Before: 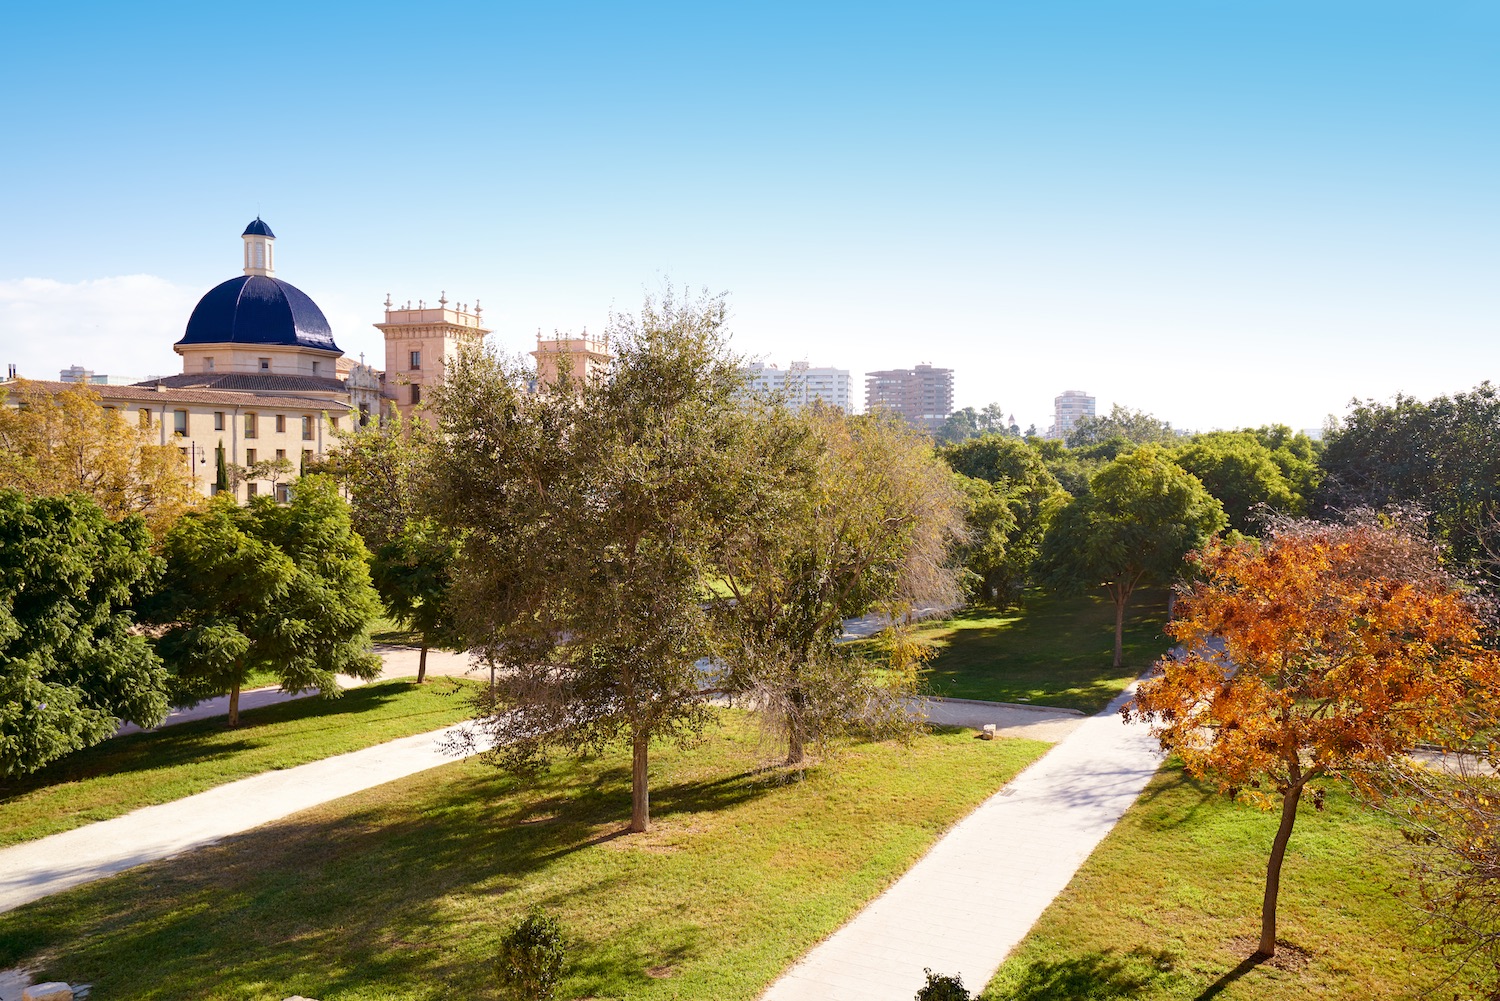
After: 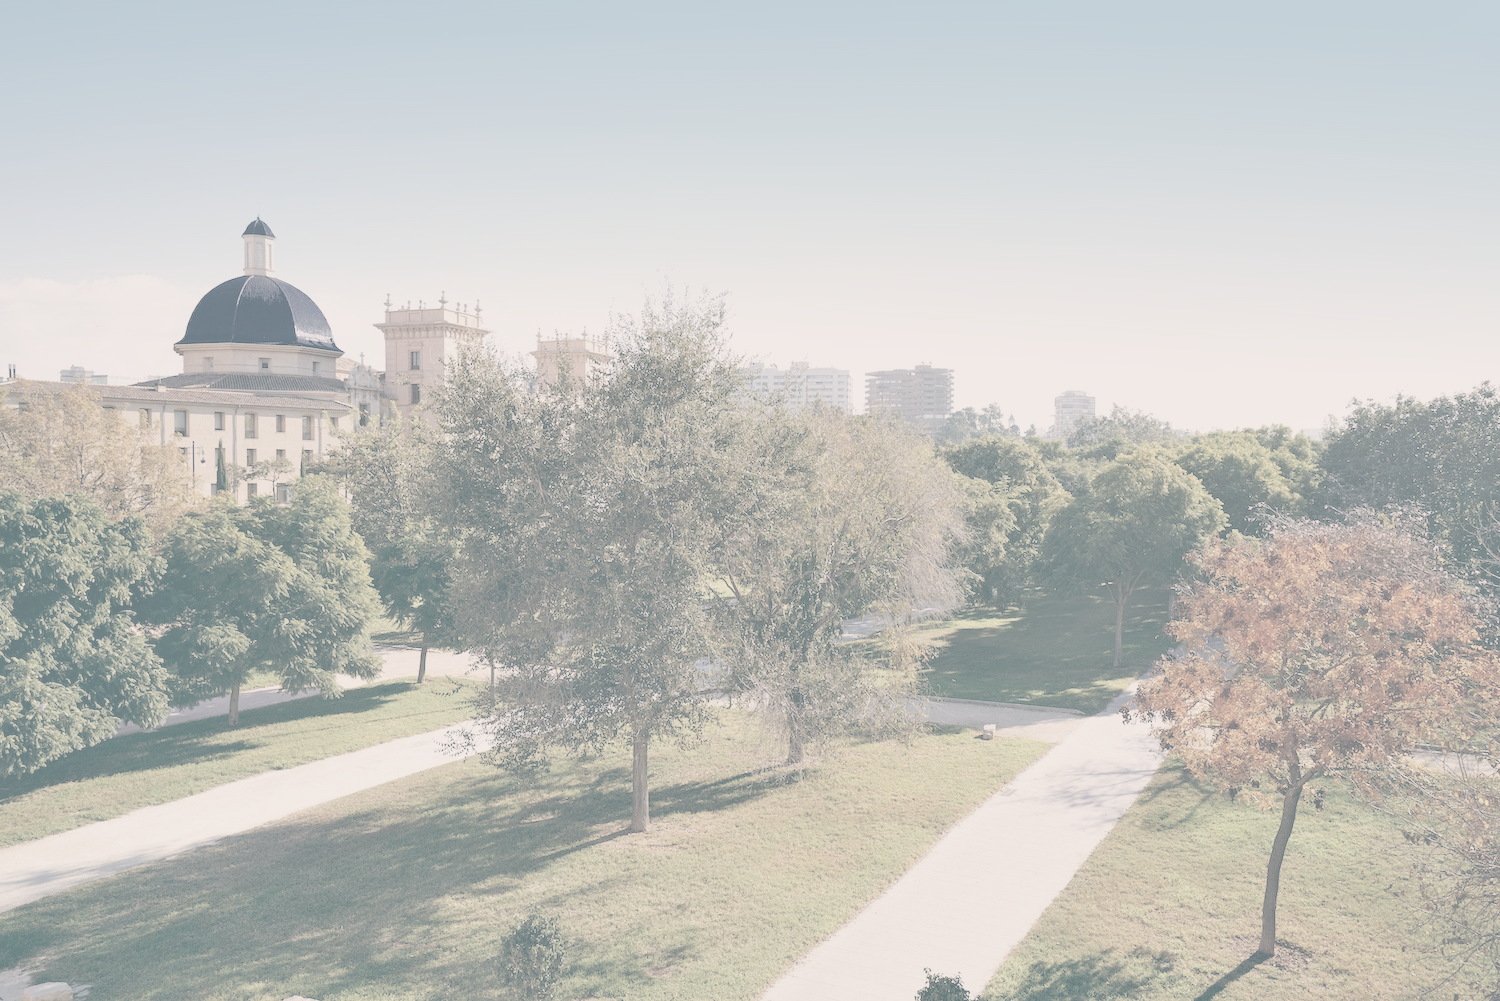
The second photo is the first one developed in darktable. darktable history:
shadows and highlights: shadows 37.27, highlights -28.18, soften with gaussian
color balance: lift [1.006, 0.985, 1.002, 1.015], gamma [1, 0.953, 1.008, 1.047], gain [1.076, 1.13, 1.004, 0.87]
contrast brightness saturation: contrast -0.32, brightness 0.75, saturation -0.78
